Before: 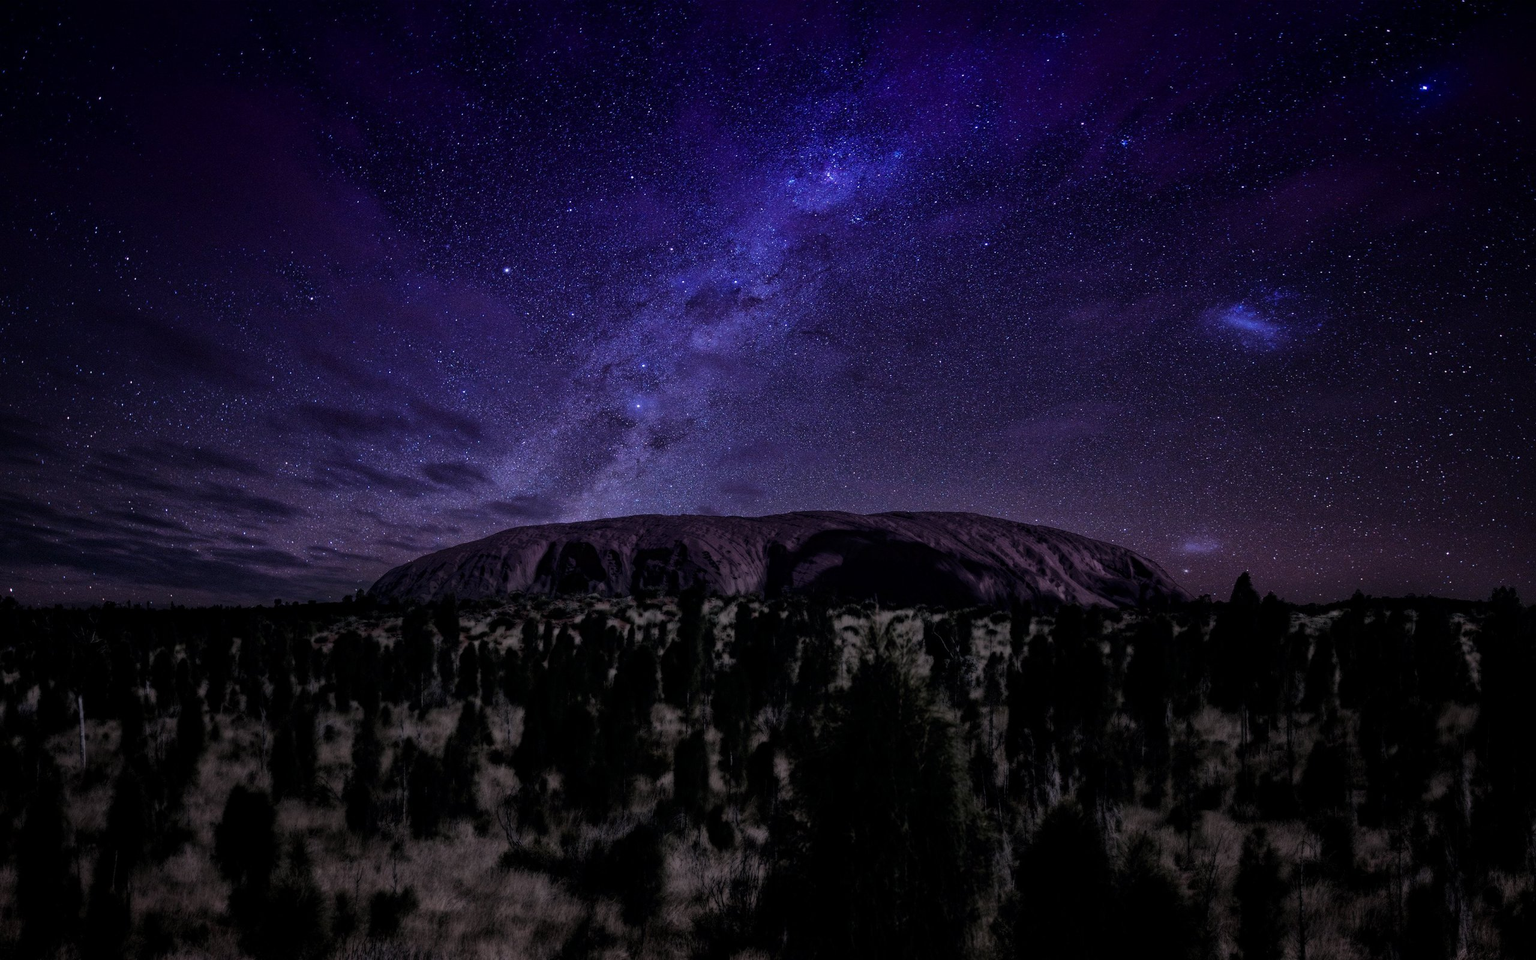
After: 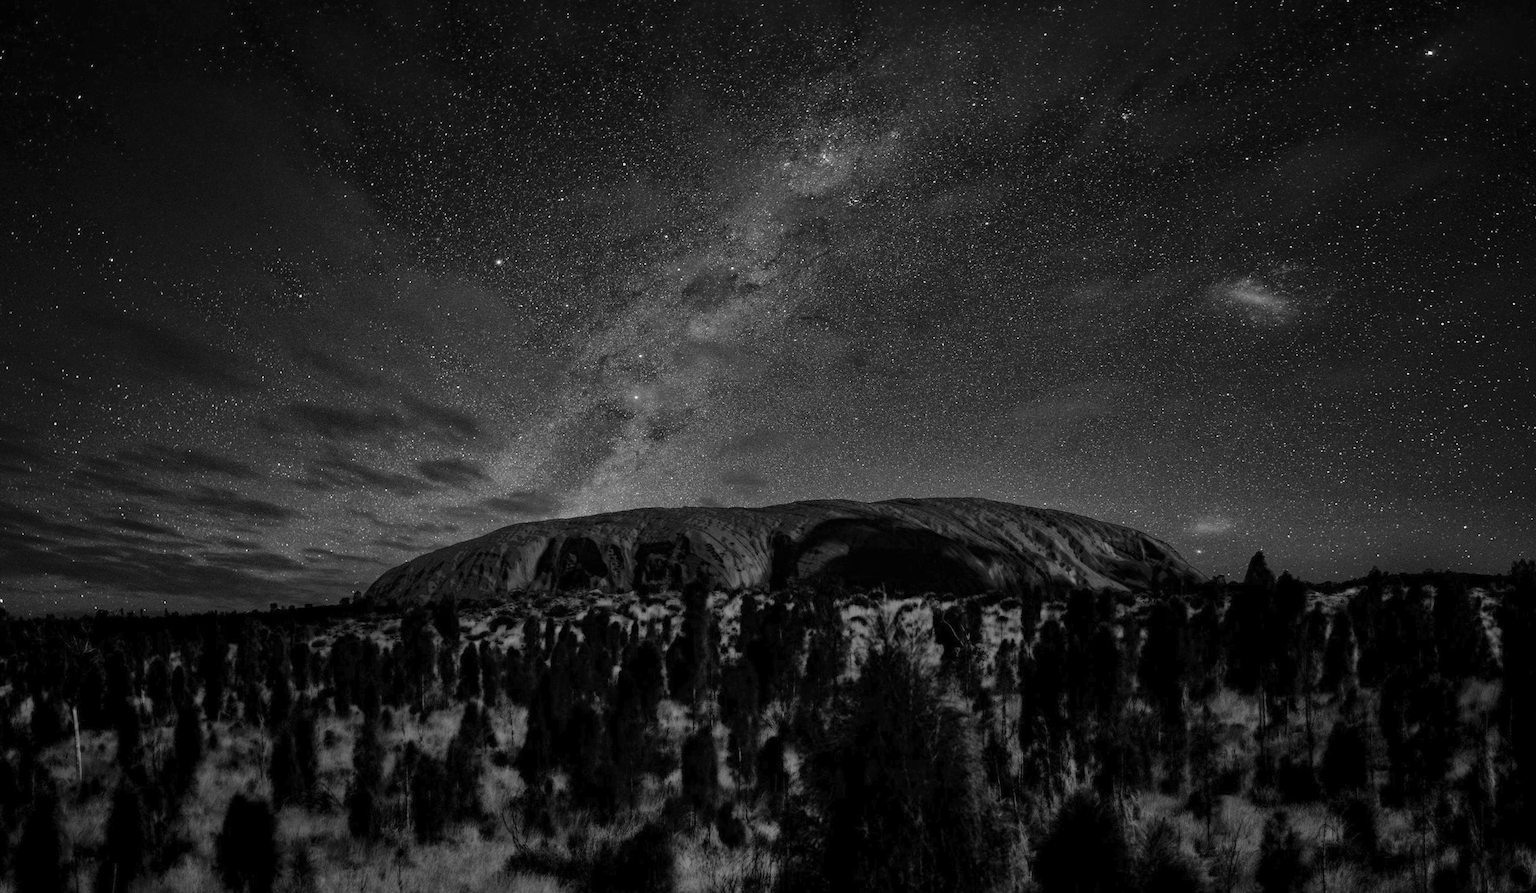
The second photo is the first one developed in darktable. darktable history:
contrast brightness saturation: contrast 0.14, brightness 0.21
monochrome: on, module defaults
rotate and perspective: rotation -1.42°, crop left 0.016, crop right 0.984, crop top 0.035, crop bottom 0.965
crop: top 0.448%, right 0.264%, bottom 5.045%
shadows and highlights: shadows 24.5, highlights -78.15, soften with gaussian
